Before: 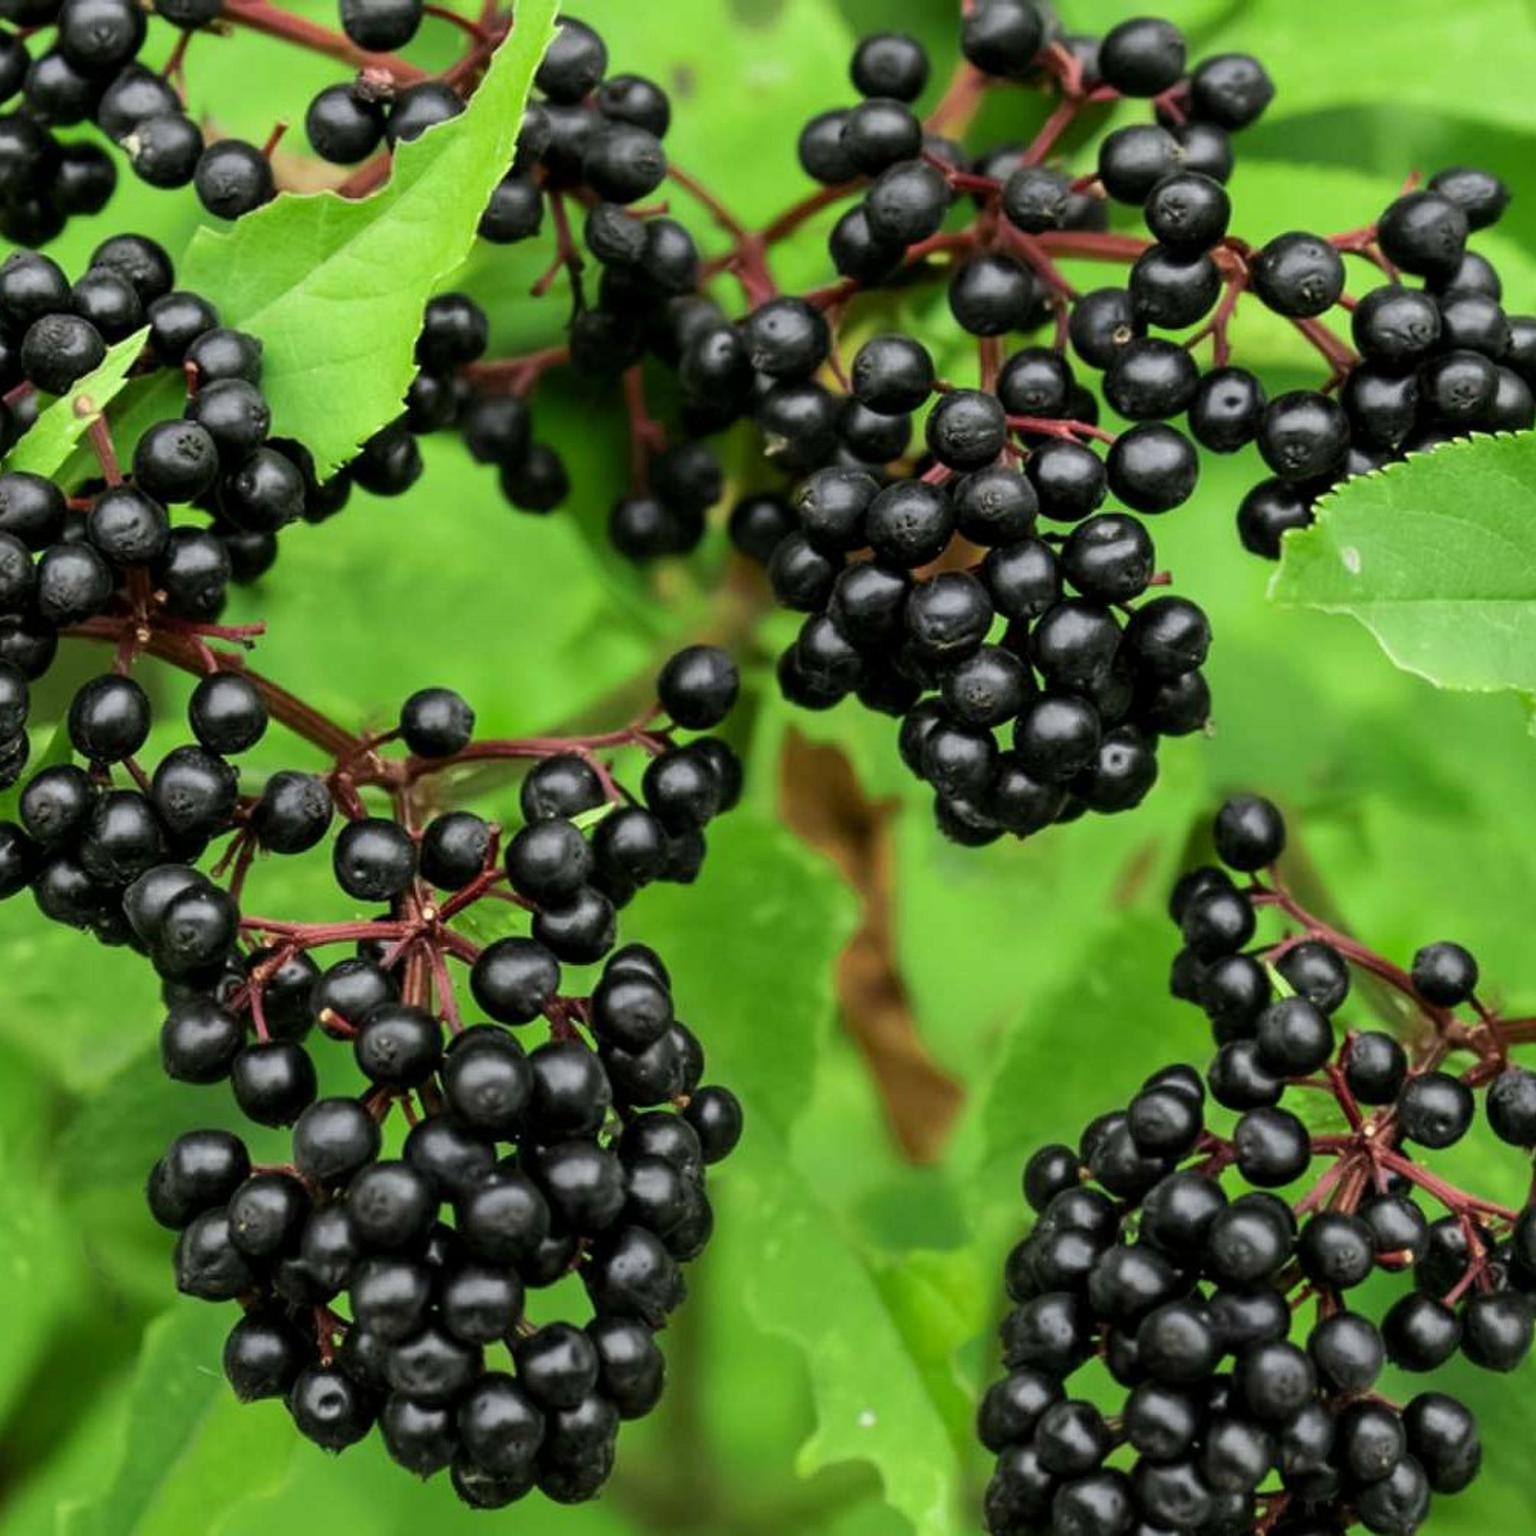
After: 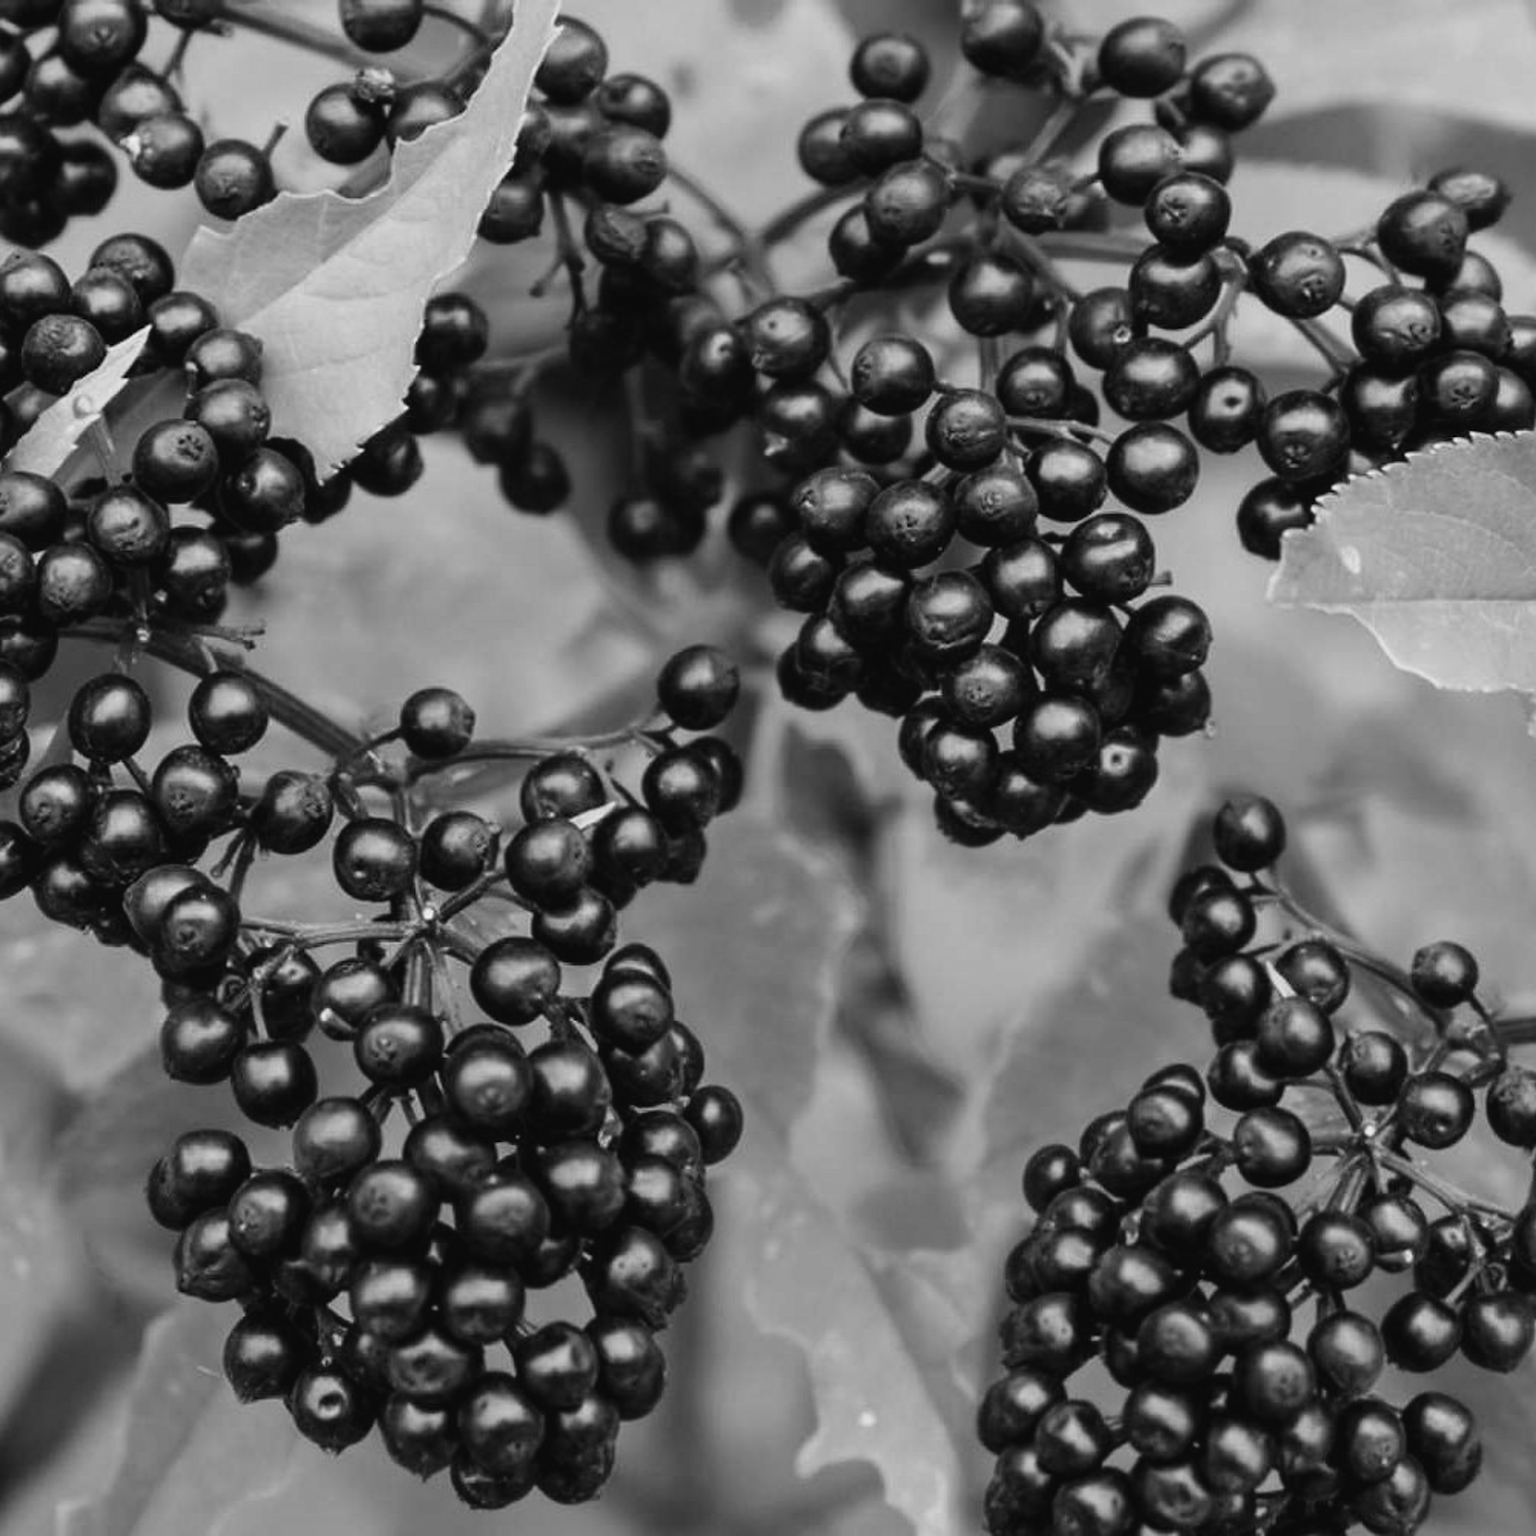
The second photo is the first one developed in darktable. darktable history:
tone curve: curves: ch0 [(0, 0.028) (0.138, 0.156) (0.468, 0.516) (0.754, 0.823) (1, 1)], color space Lab, linked channels, preserve colors none
color calibration "t3mujinpack channel mixer": output gray [0.28, 0.41, 0.31, 0], gray › normalize channels true, illuminant same as pipeline (D50), adaptation XYZ, x 0.346, y 0.359, gamut compression 0
